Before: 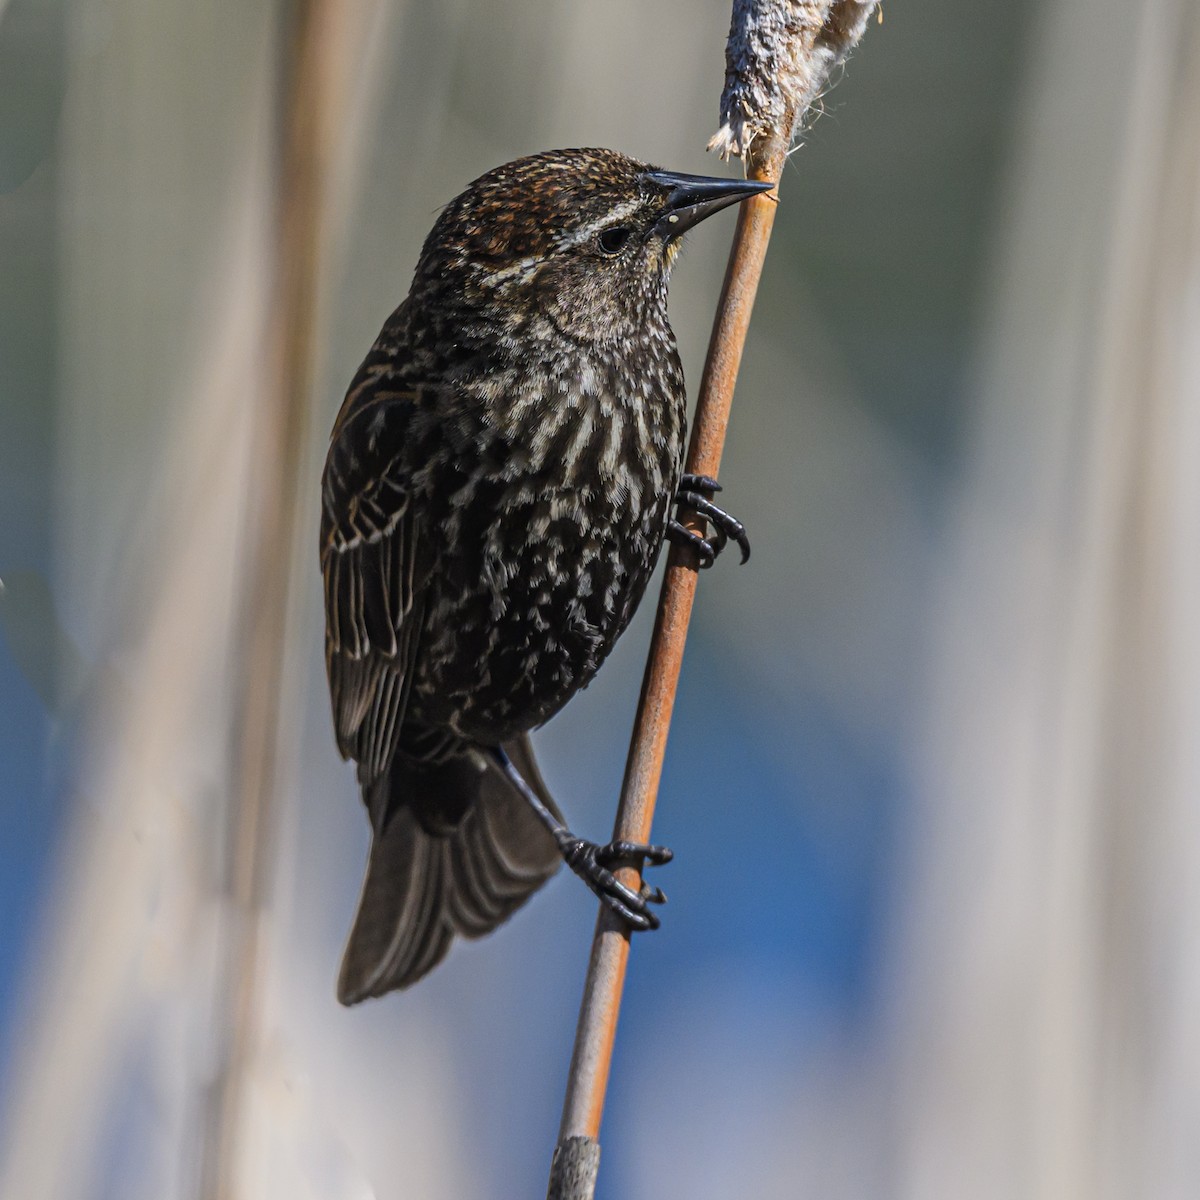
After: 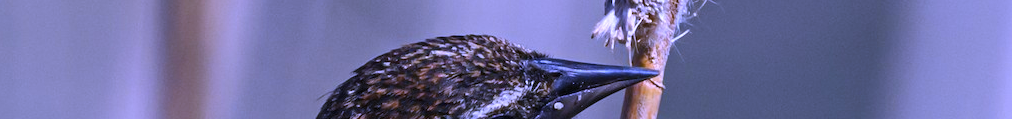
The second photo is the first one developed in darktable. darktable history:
crop and rotate: left 9.644%, top 9.491%, right 6.021%, bottom 80.509%
white balance: red 0.98, blue 1.61
